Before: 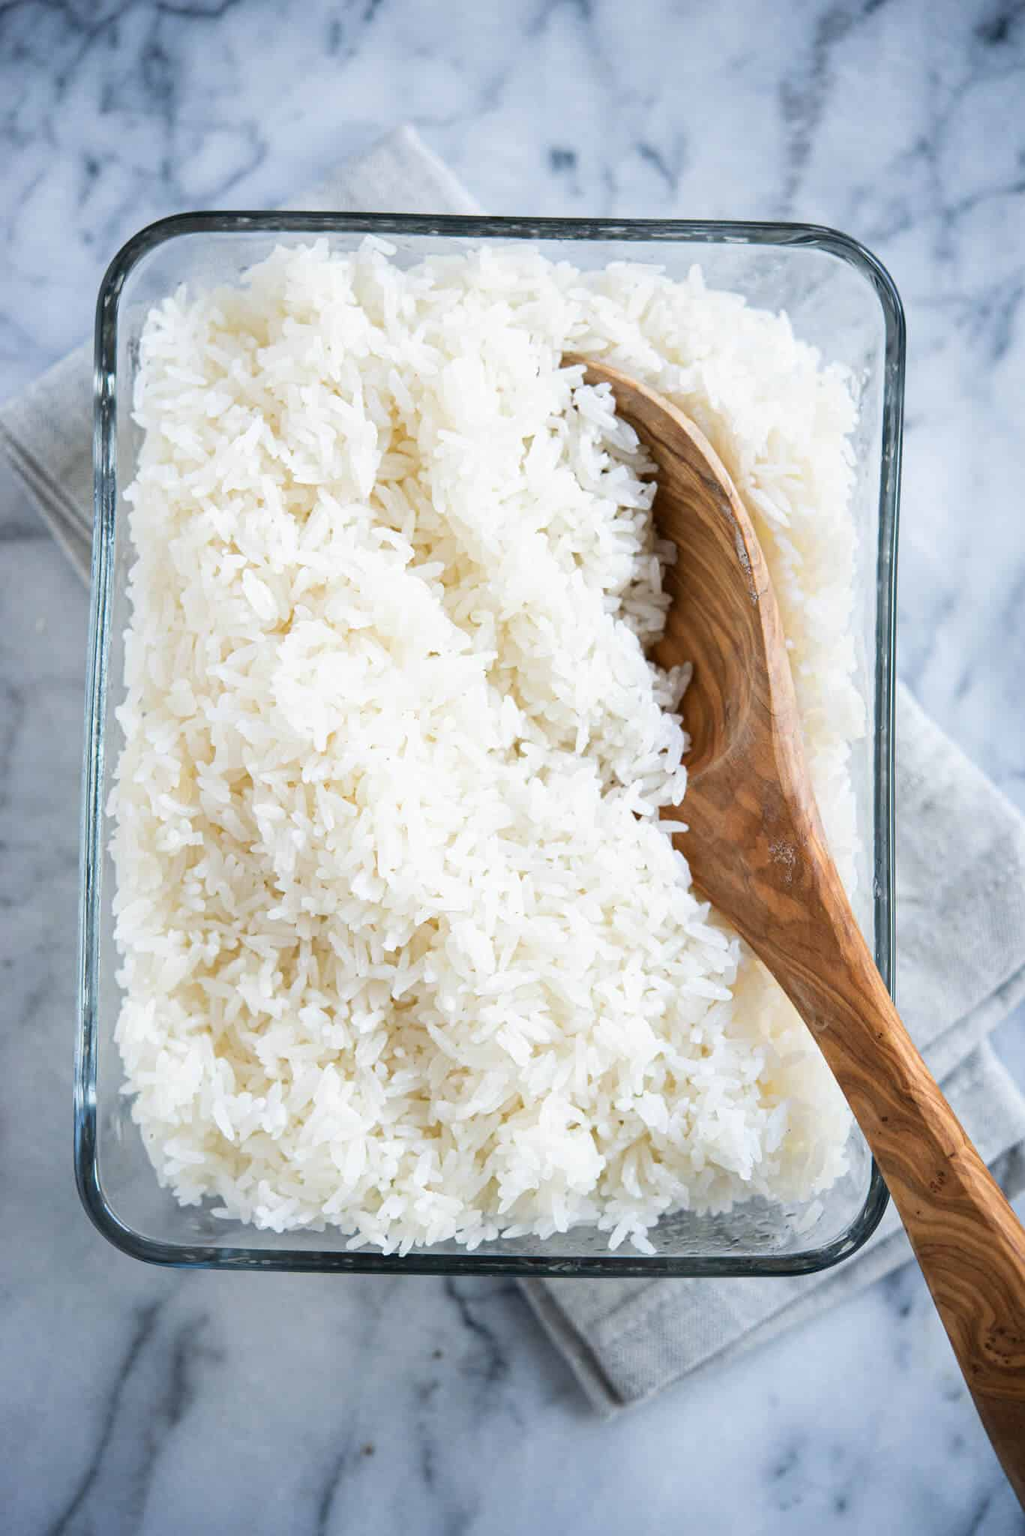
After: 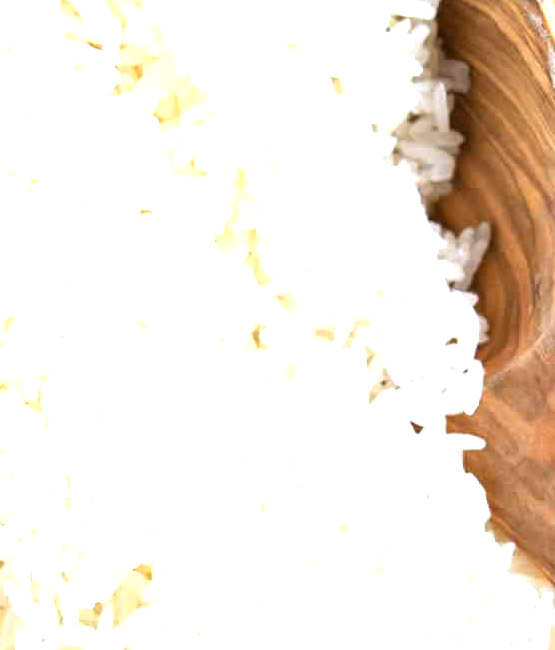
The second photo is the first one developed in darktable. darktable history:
exposure: black level correction 0, exposure 1.102 EV, compensate highlight preservation false
crop: left 31.689%, top 32.264%, right 27.679%, bottom 35.953%
